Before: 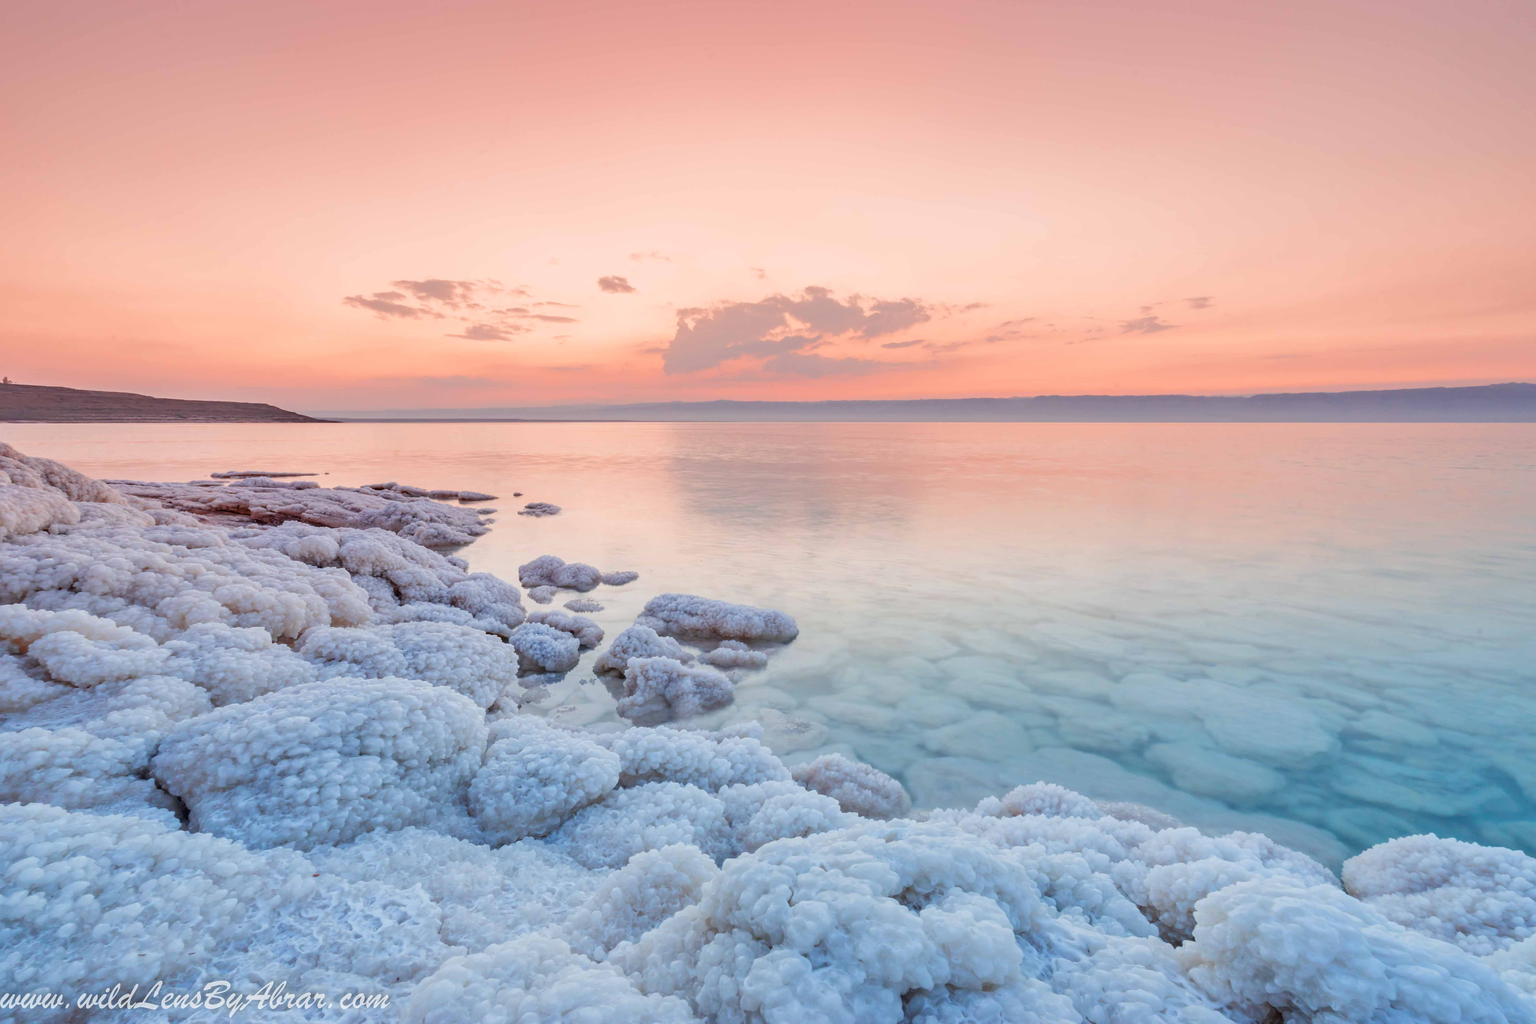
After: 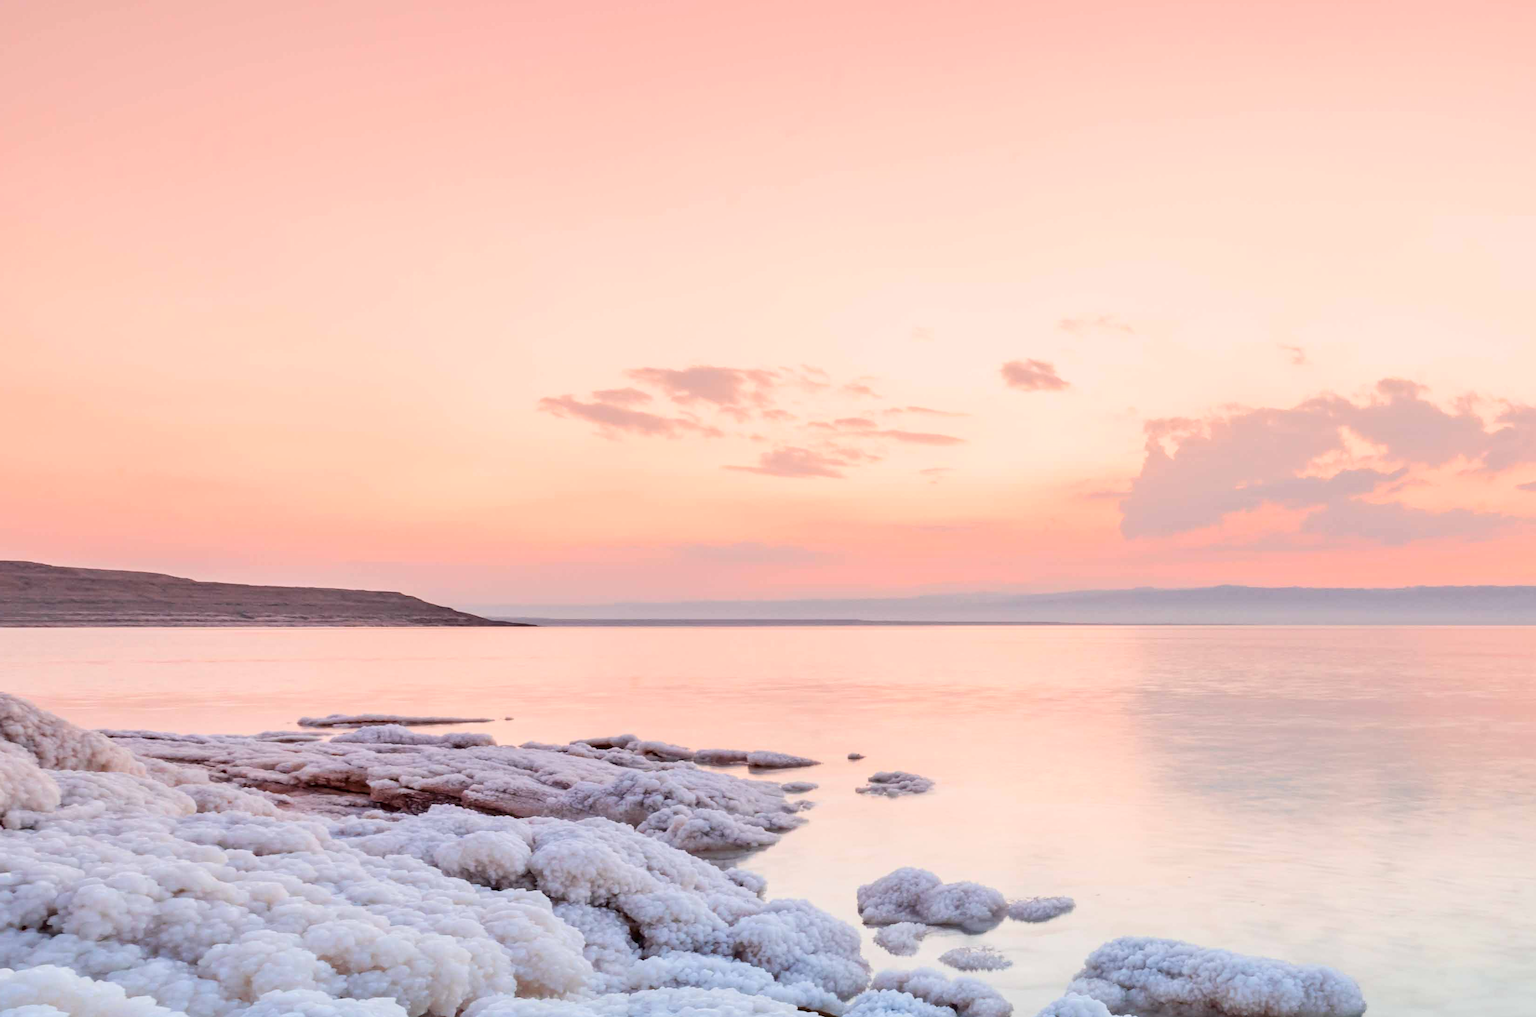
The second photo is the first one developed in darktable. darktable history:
crop and rotate: left 3.068%, top 7.634%, right 41.897%, bottom 37.65%
tone curve: curves: ch0 [(0, 0) (0.004, 0.001) (0.133, 0.112) (0.325, 0.362) (0.832, 0.893) (1, 1)], color space Lab, independent channels, preserve colors none
